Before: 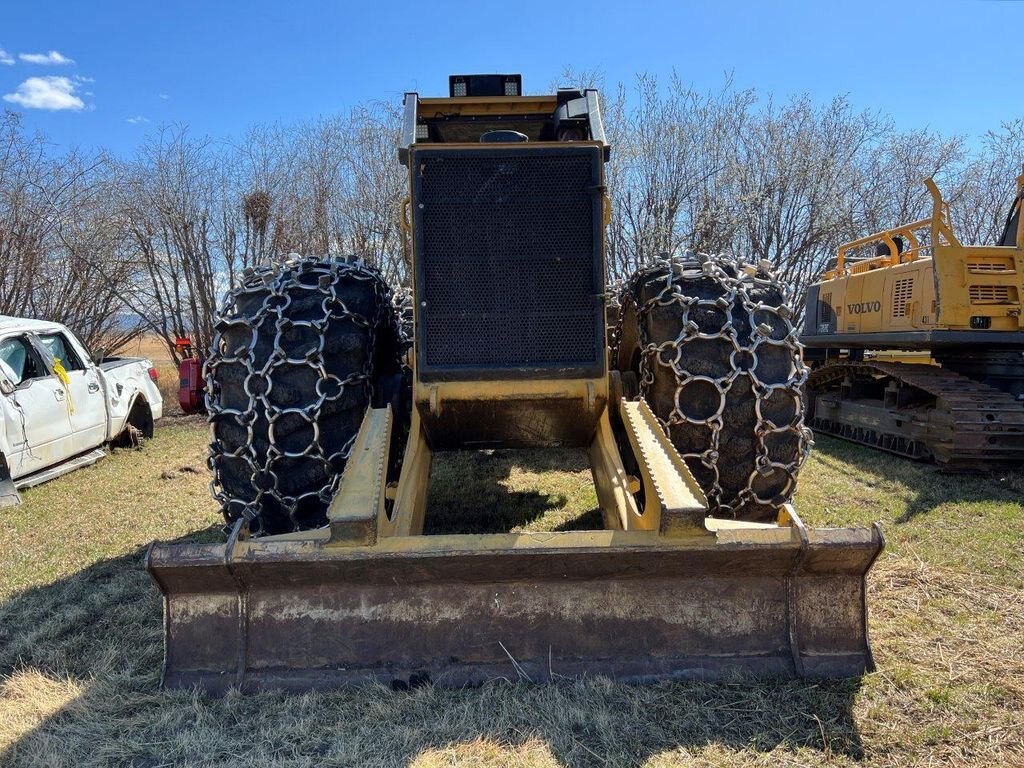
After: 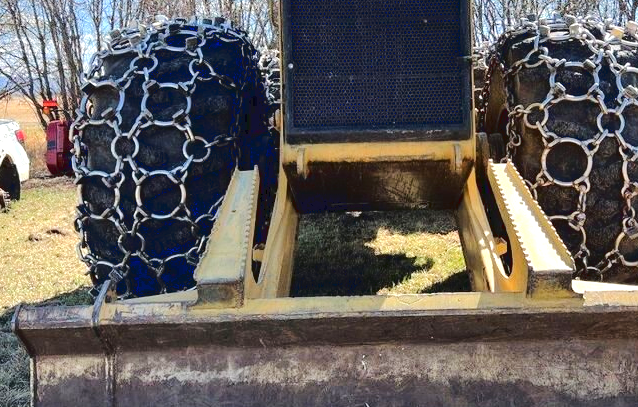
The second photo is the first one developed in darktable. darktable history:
crop: left 13.022%, top 31.119%, right 24.58%, bottom 15.877%
tone curve: curves: ch0 [(0, 0) (0.003, 0.064) (0.011, 0.065) (0.025, 0.061) (0.044, 0.068) (0.069, 0.083) (0.1, 0.102) (0.136, 0.126) (0.177, 0.172) (0.224, 0.225) (0.277, 0.306) (0.335, 0.397) (0.399, 0.483) (0.468, 0.56) (0.543, 0.634) (0.623, 0.708) (0.709, 0.77) (0.801, 0.832) (0.898, 0.899) (1, 1)], color space Lab, linked channels
exposure: exposure 0.641 EV, compensate highlight preservation false
